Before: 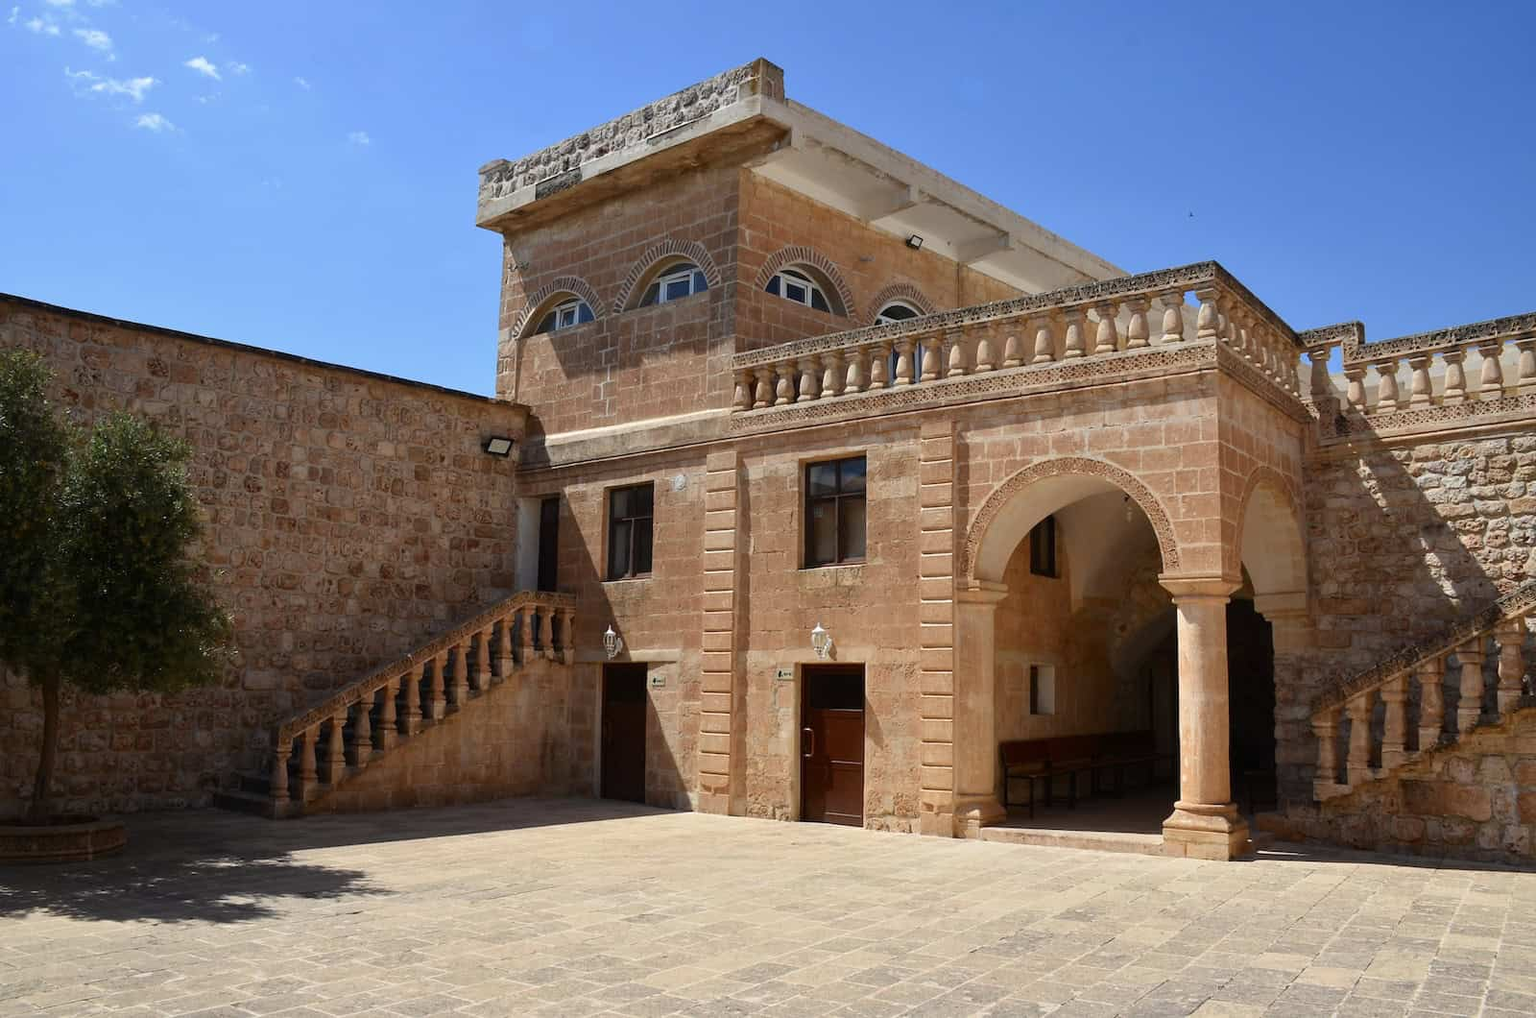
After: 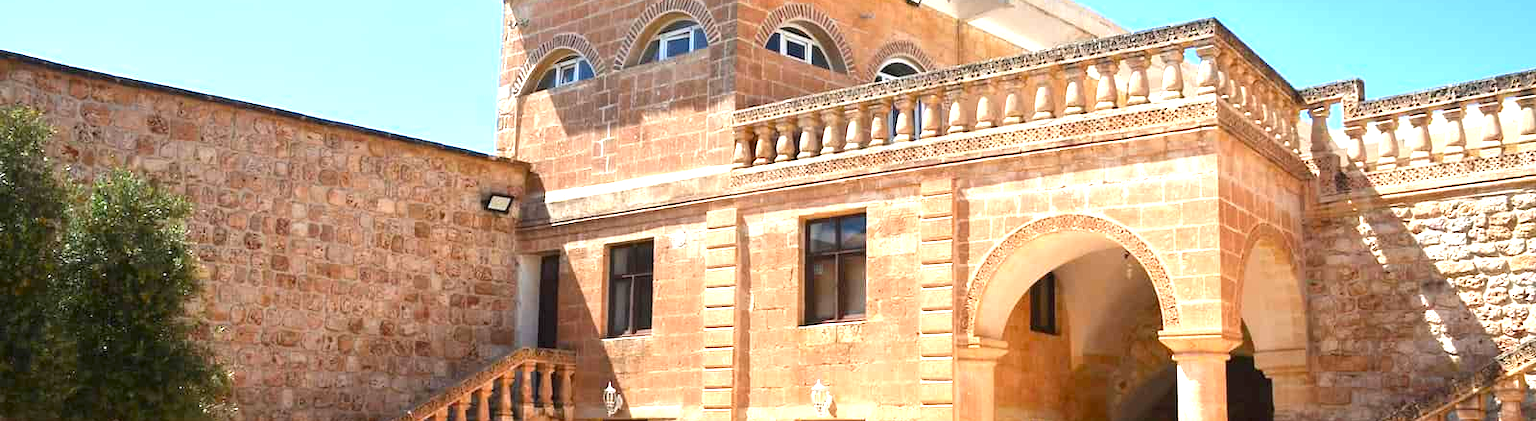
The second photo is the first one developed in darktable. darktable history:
exposure: black level correction 0, exposure 1.682 EV, compensate exposure bias true, compensate highlight preservation false
crop and rotate: top 23.932%, bottom 34.579%
